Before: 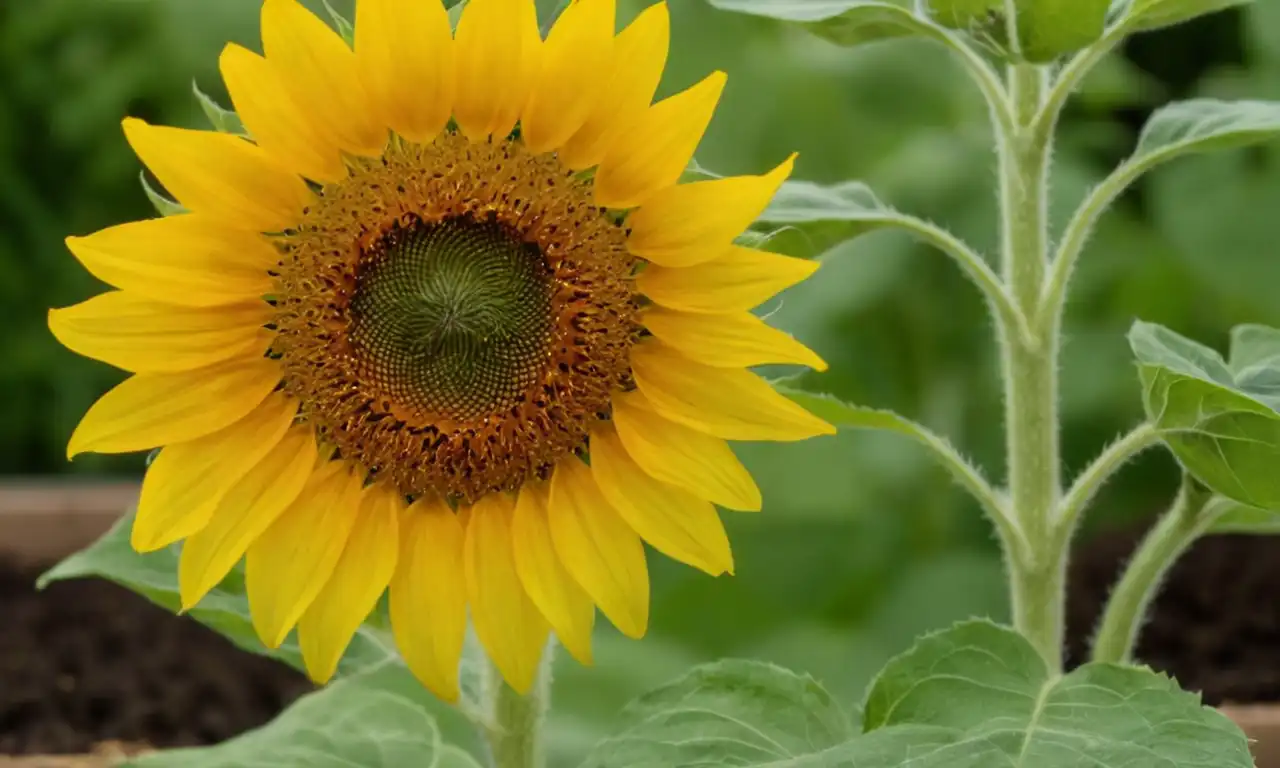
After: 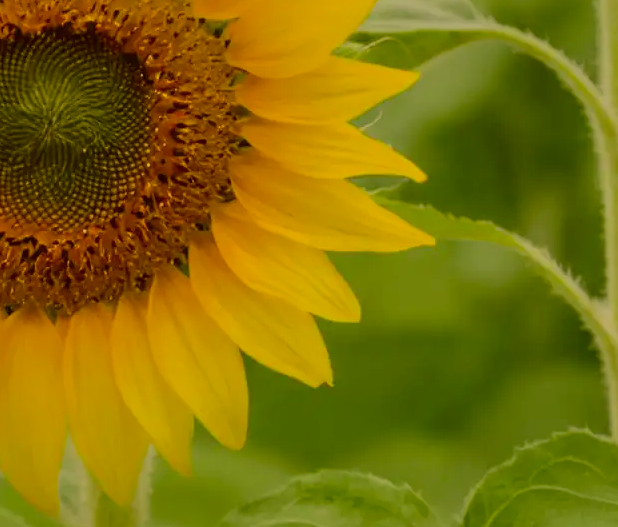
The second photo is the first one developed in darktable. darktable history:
shadows and highlights: shadows -19.91, highlights -73.15
crop: left 31.379%, top 24.658%, right 20.326%, bottom 6.628%
color correction: highlights a* 8.98, highlights b* 15.09, shadows a* -0.49, shadows b* 26.52
tone equalizer: on, module defaults
